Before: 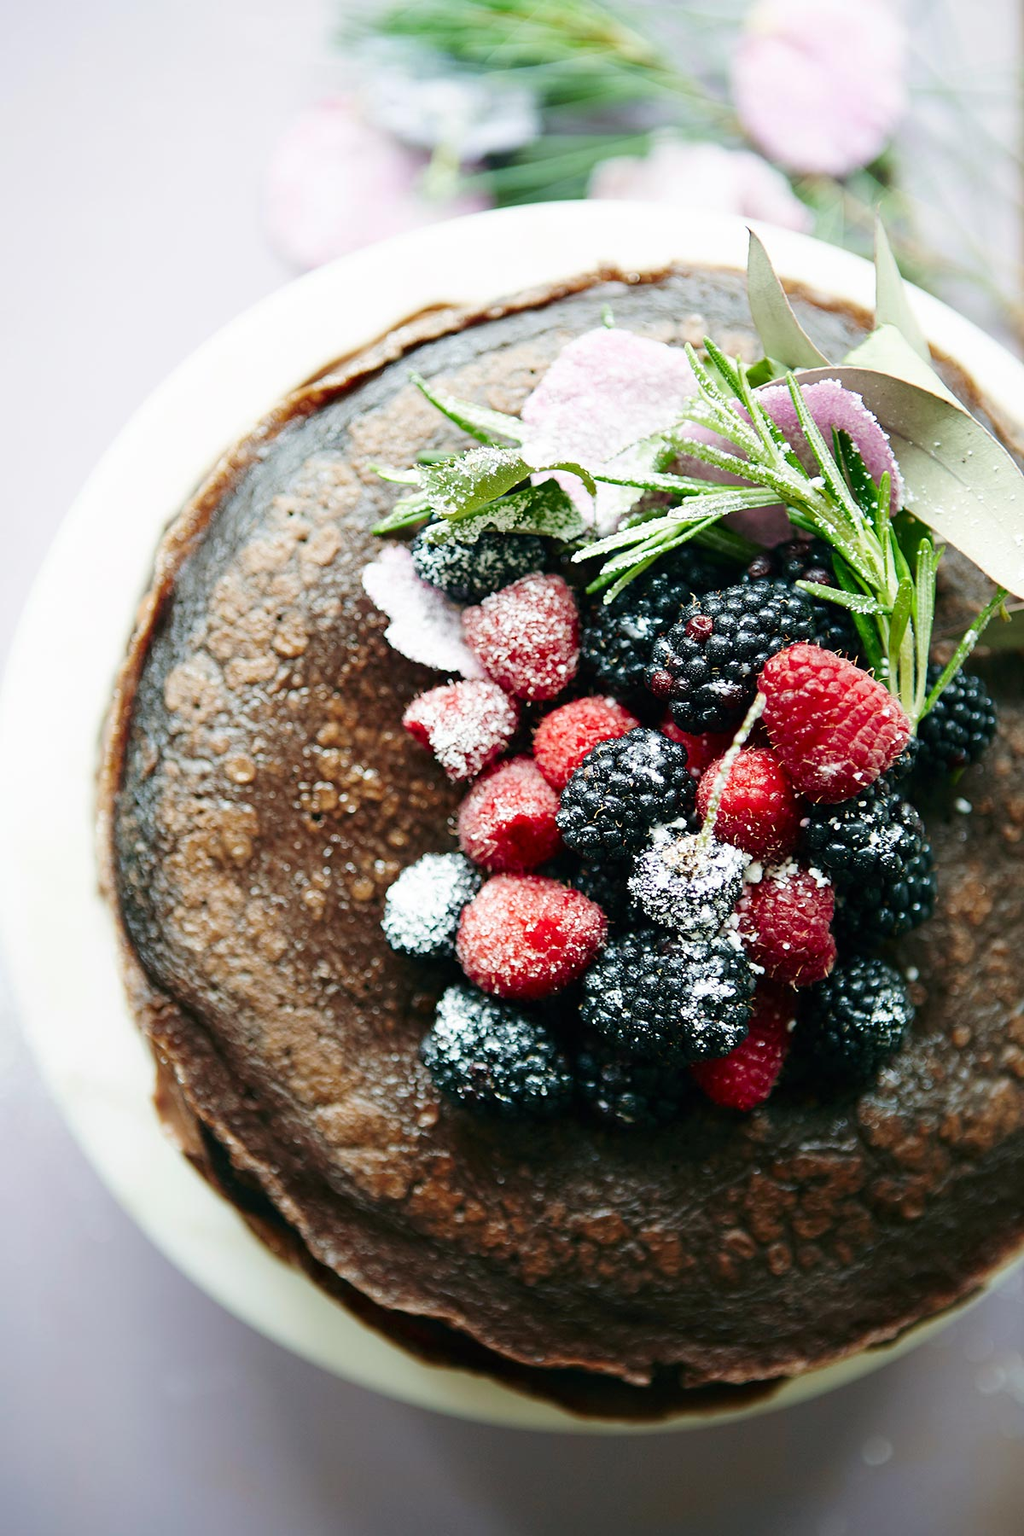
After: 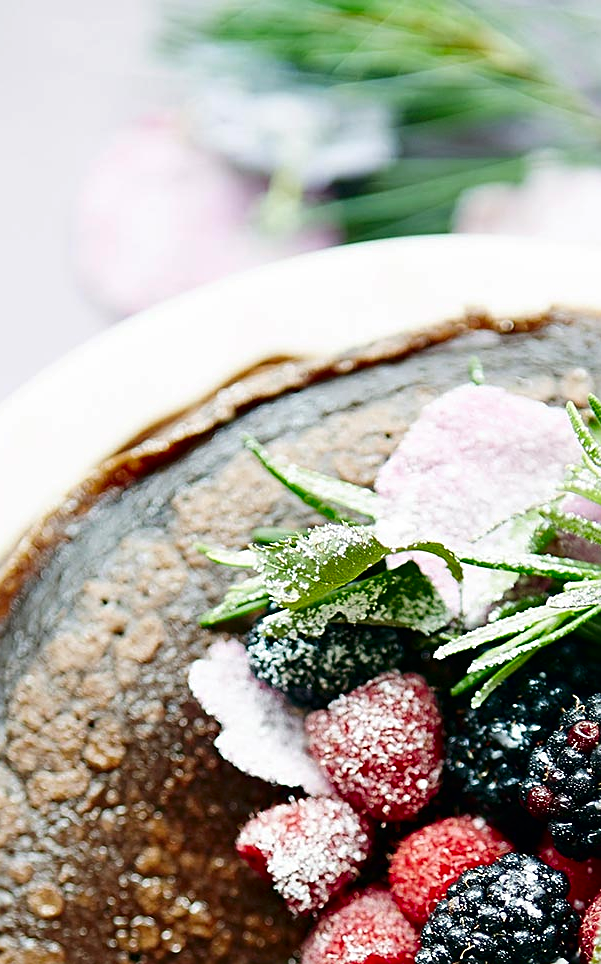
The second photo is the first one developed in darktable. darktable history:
contrast brightness saturation: contrast 0.069, brightness -0.145, saturation 0.119
sharpen: on, module defaults
crop: left 19.683%, right 30.217%, bottom 46.428%
